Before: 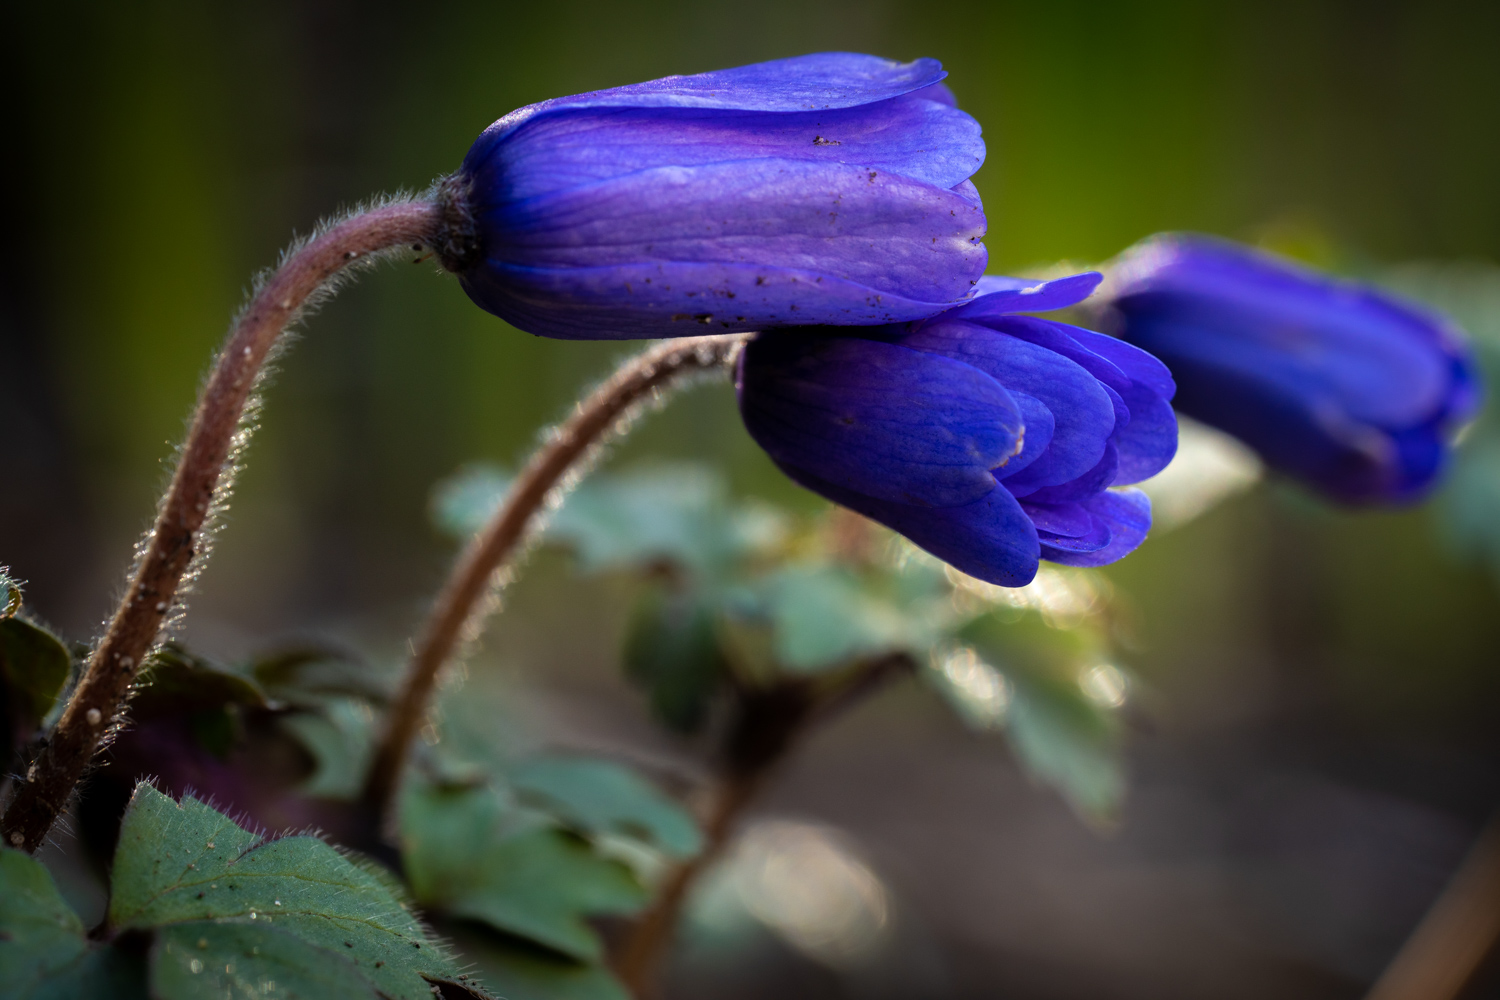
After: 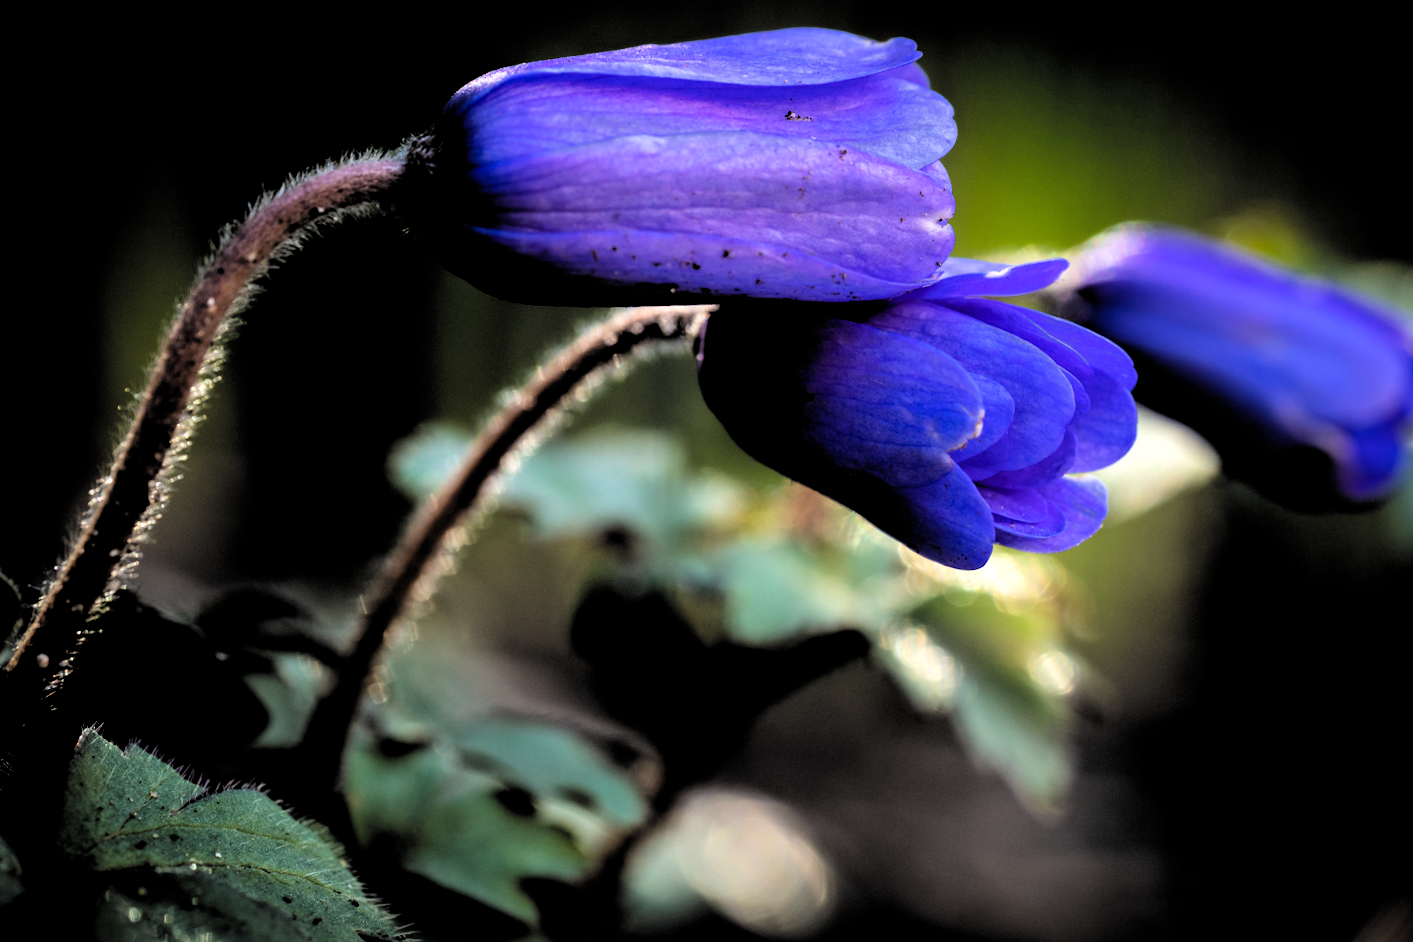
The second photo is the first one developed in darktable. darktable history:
crop and rotate: angle -2.38°
filmic rgb: middle gray luminance 13.55%, black relative exposure -1.97 EV, white relative exposure 3.1 EV, threshold 6 EV, target black luminance 0%, hardness 1.79, latitude 59.23%, contrast 1.728, highlights saturation mix 5%, shadows ↔ highlights balance -37.52%, add noise in highlights 0, color science v3 (2019), use custom middle-gray values true, iterations of high-quality reconstruction 0, contrast in highlights soft, enable highlight reconstruction true
